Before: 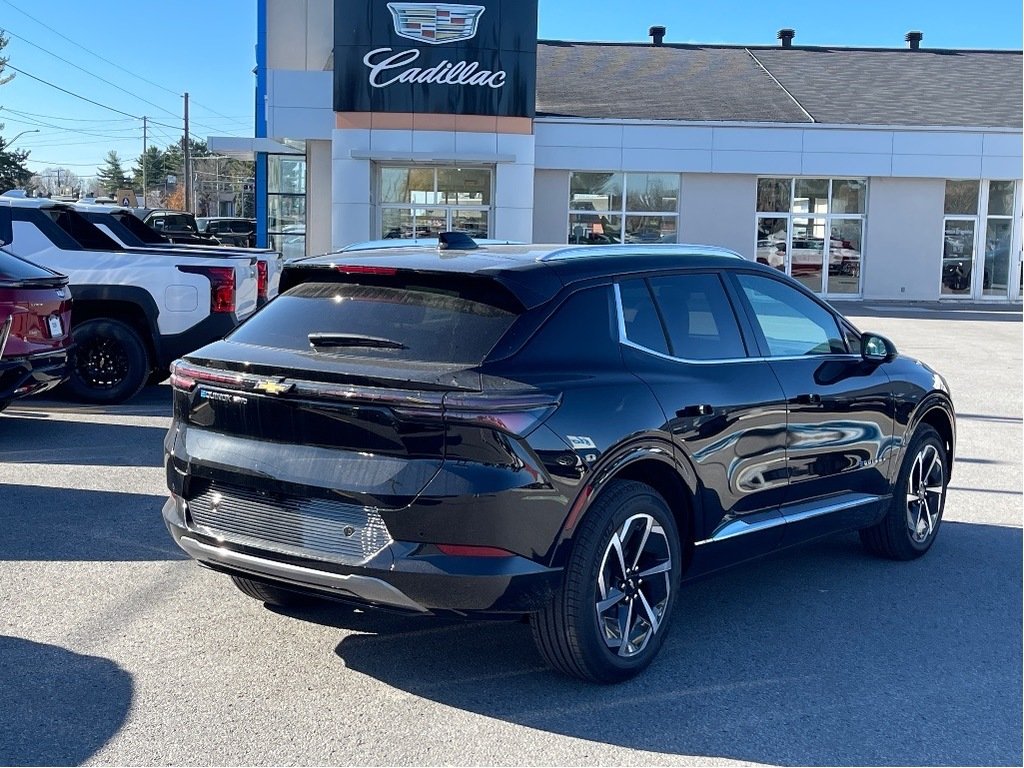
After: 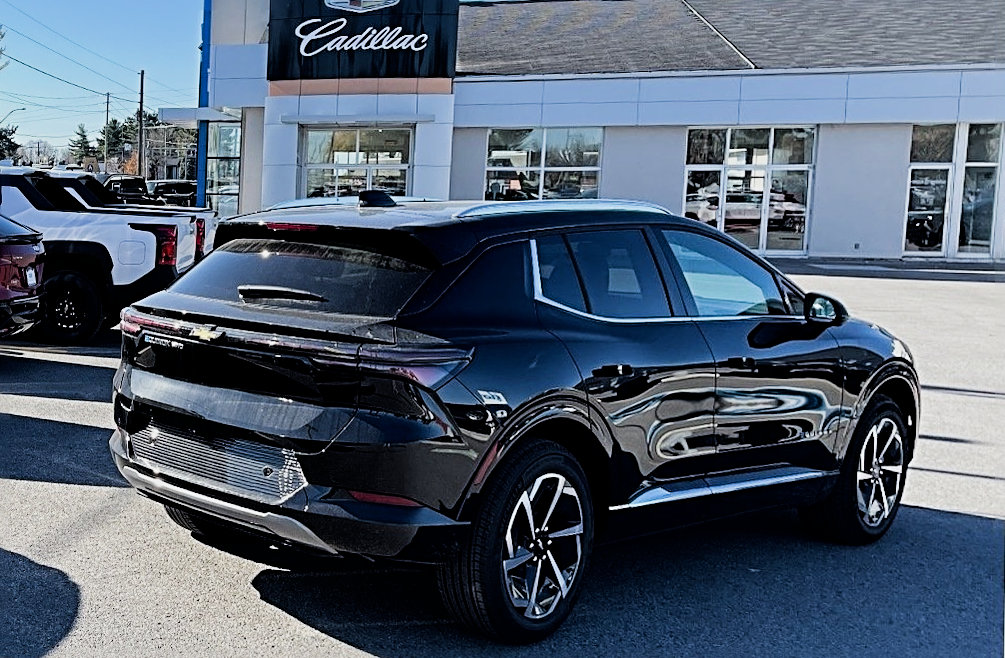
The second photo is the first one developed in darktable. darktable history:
filmic rgb: black relative exposure -5 EV, hardness 2.88, contrast 1.3, highlights saturation mix -30%
rotate and perspective: rotation 1.69°, lens shift (vertical) -0.023, lens shift (horizontal) -0.291, crop left 0.025, crop right 0.988, crop top 0.092, crop bottom 0.842
sharpen: radius 4
